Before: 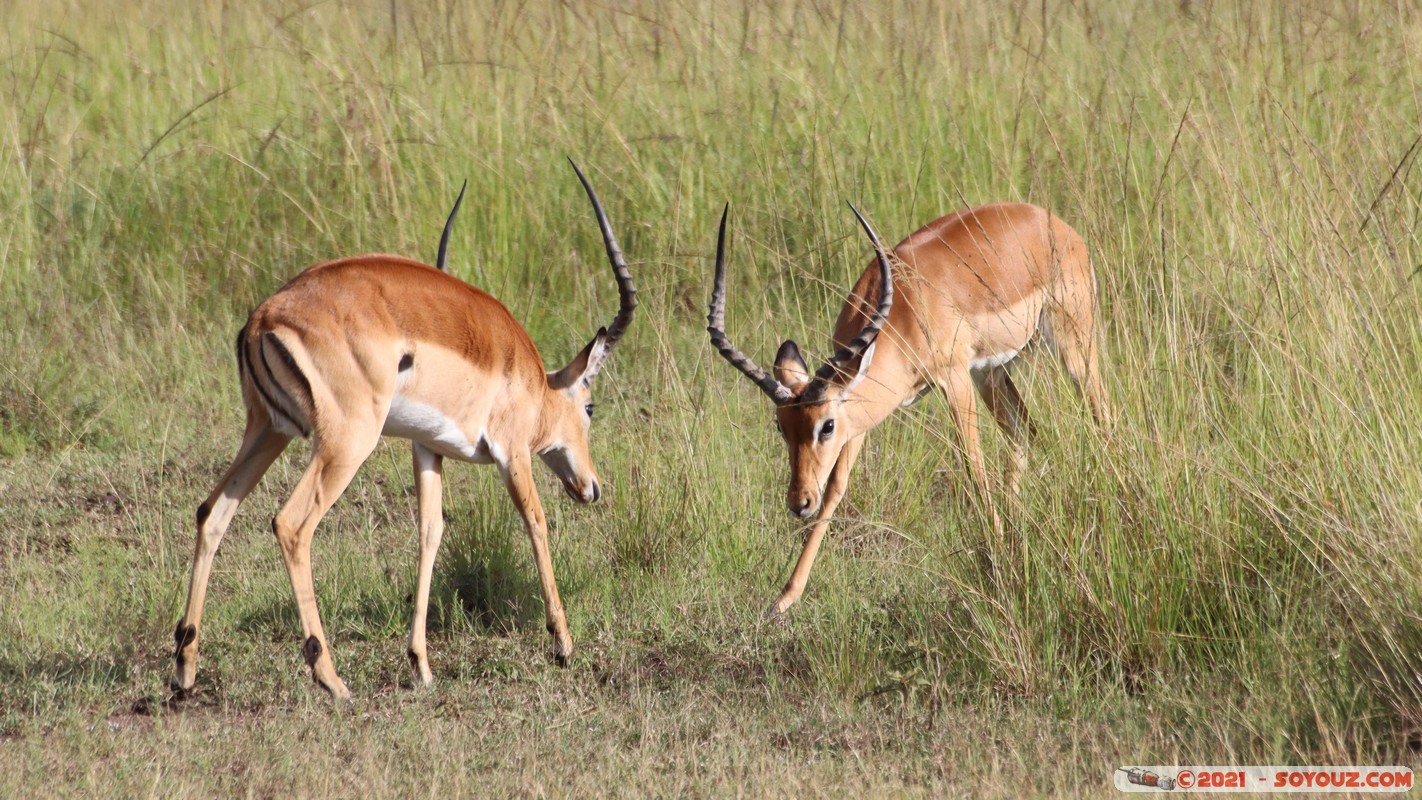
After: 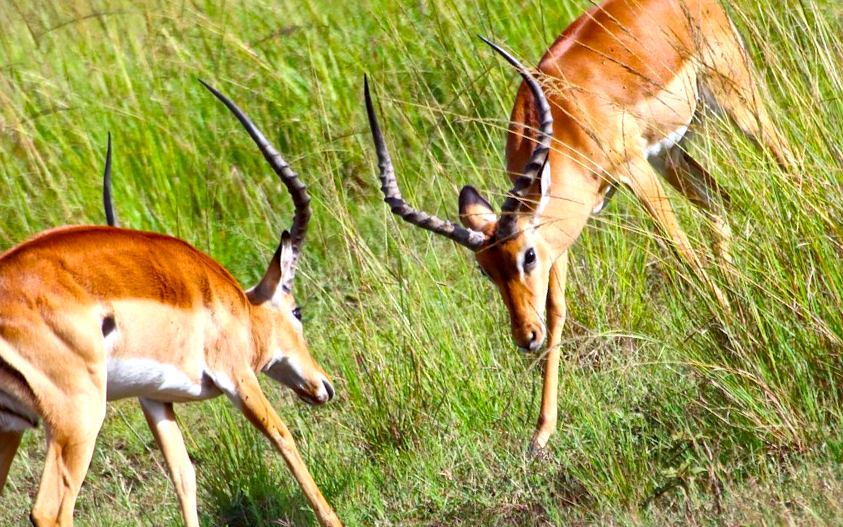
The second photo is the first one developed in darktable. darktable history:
exposure: black level correction 0.005, exposure 0.277 EV, compensate exposure bias true, compensate highlight preservation false
crop and rotate: angle 17.92°, left 6.8%, right 4.273%, bottom 1.112%
local contrast: mode bilateral grid, contrast 19, coarseness 19, detail 164%, midtone range 0.2
color balance rgb: highlights gain › chroma 2.226%, highlights gain › hue 74.37°, linear chroma grading › global chroma 0.609%, perceptual saturation grading › global saturation 50.206%
tone equalizer: on, module defaults
levels: gray 50.81%
color calibration: output R [0.948, 0.091, -0.04, 0], output G [-0.3, 1.384, -0.085, 0], output B [-0.108, 0.061, 1.08, 0], gray › normalize channels true, x 0.367, y 0.379, temperature 4401.23 K, gamut compression 0.014
